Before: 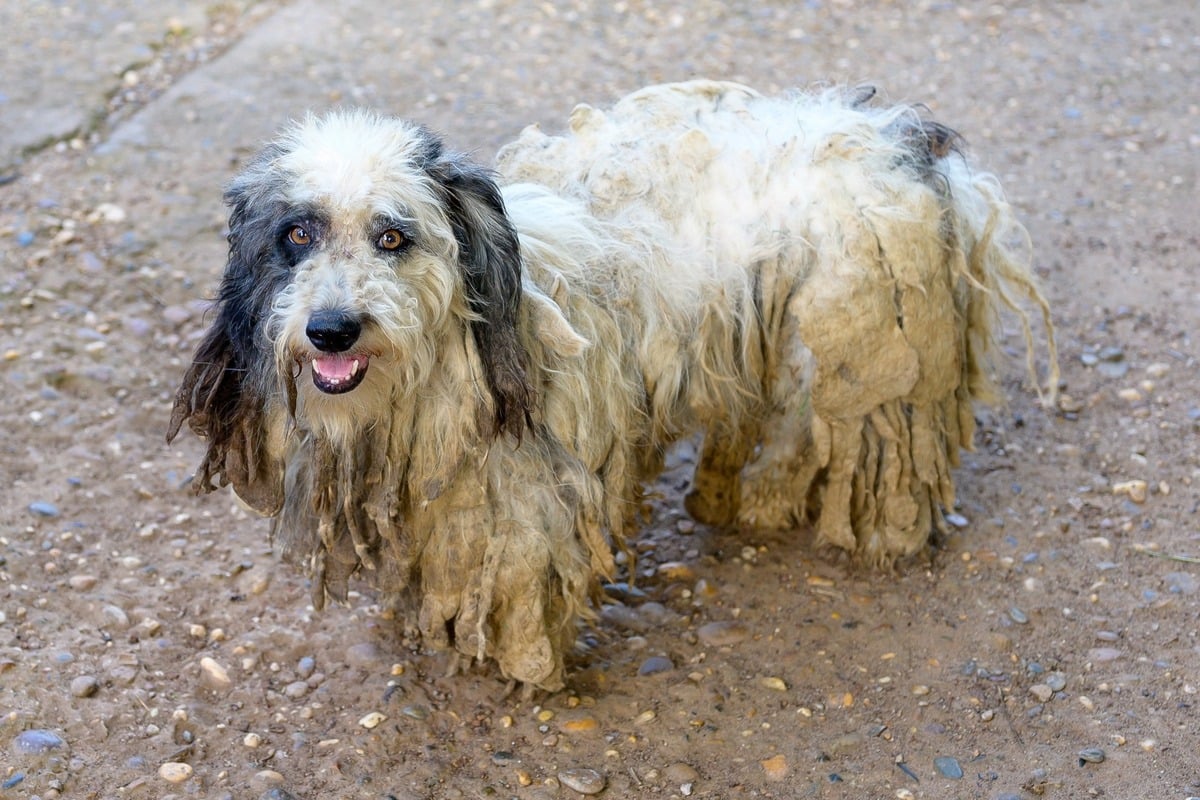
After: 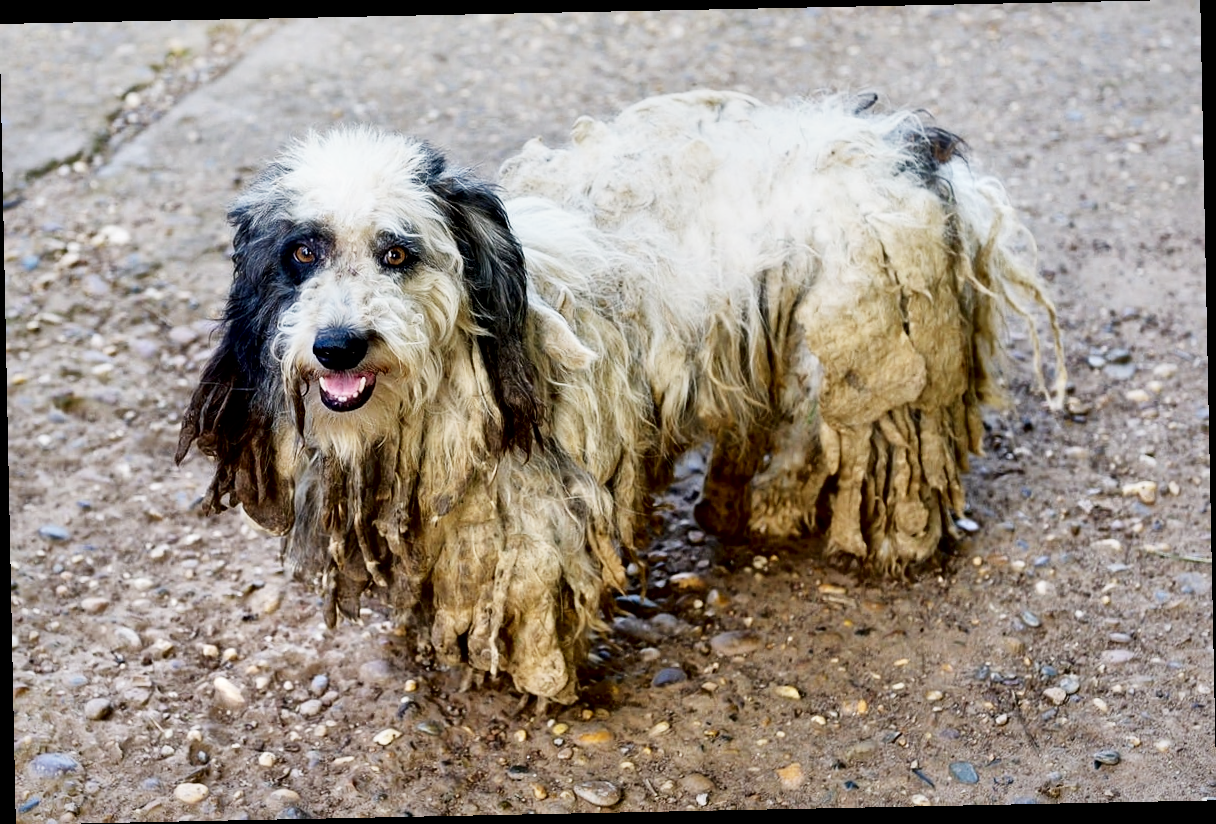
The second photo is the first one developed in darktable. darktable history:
rotate and perspective: rotation -1.17°, automatic cropping off
sigmoid: contrast 1.7, skew -0.1, preserve hue 0%, red attenuation 0.1, red rotation 0.035, green attenuation 0.1, green rotation -0.017, blue attenuation 0.15, blue rotation -0.052, base primaries Rec2020
local contrast: mode bilateral grid, contrast 70, coarseness 75, detail 180%, midtone range 0.2
